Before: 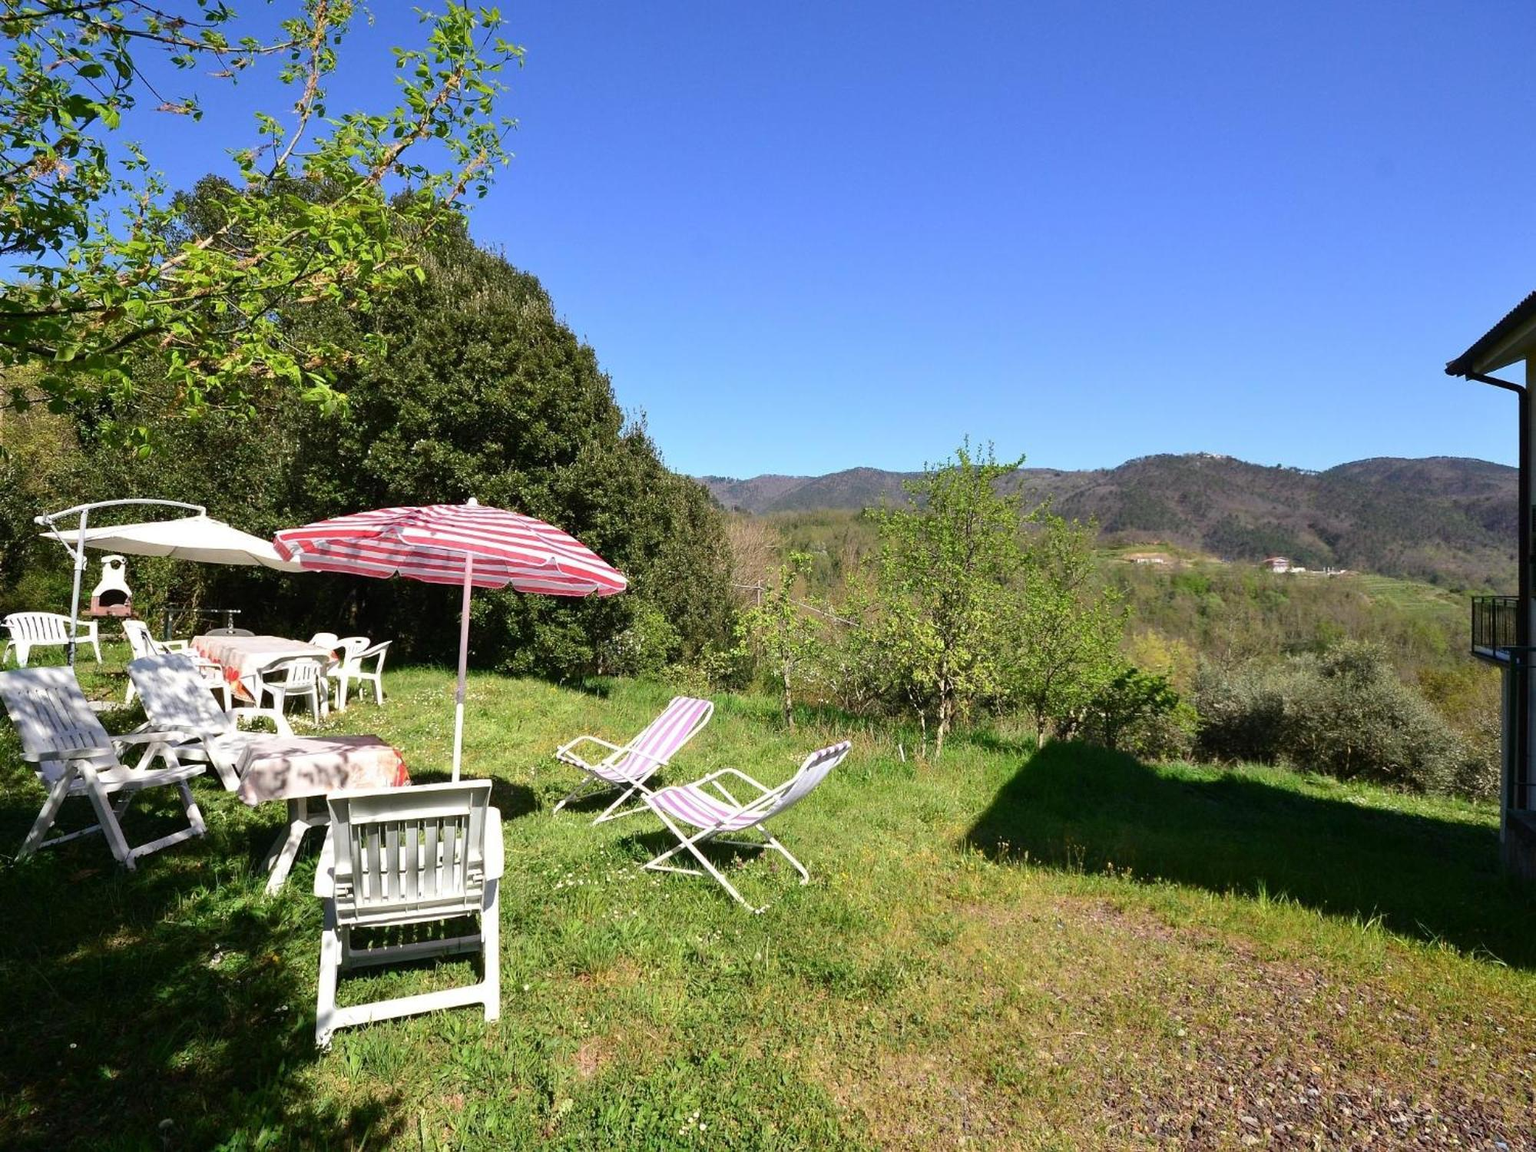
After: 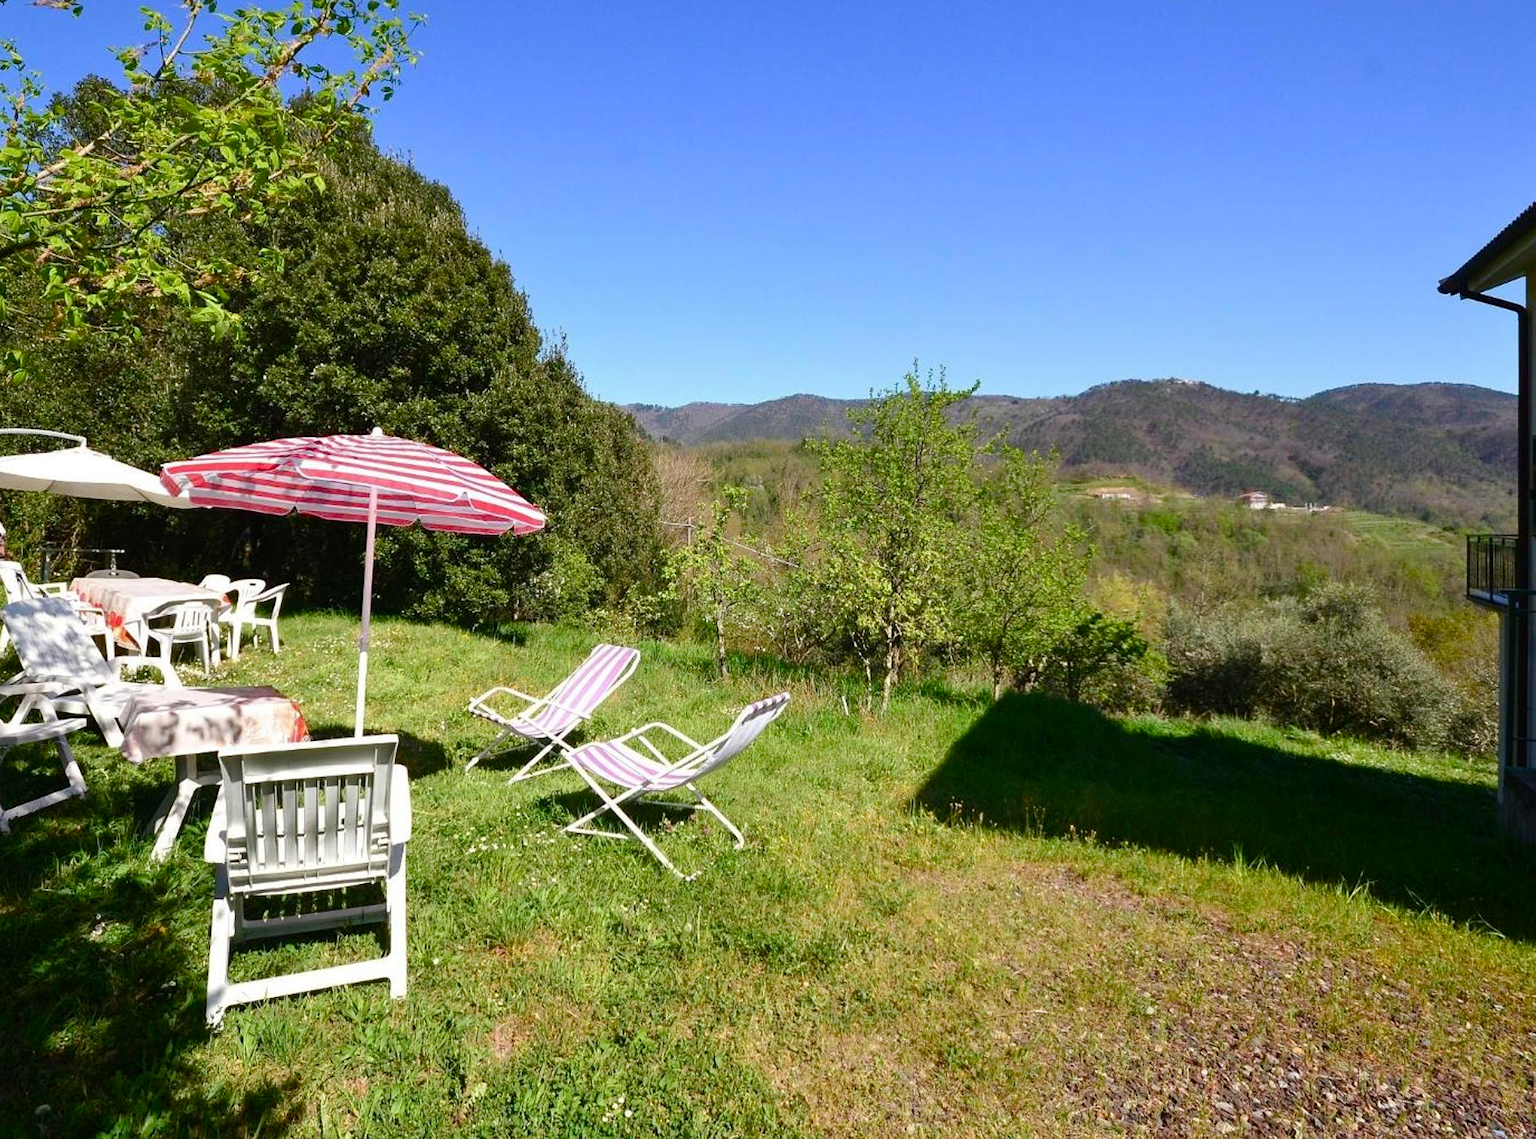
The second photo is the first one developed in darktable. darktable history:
crop and rotate: left 8.262%, top 9.226%
color balance rgb: perceptual saturation grading › global saturation 20%, perceptual saturation grading › highlights -25%, perceptual saturation grading › shadows 25%
